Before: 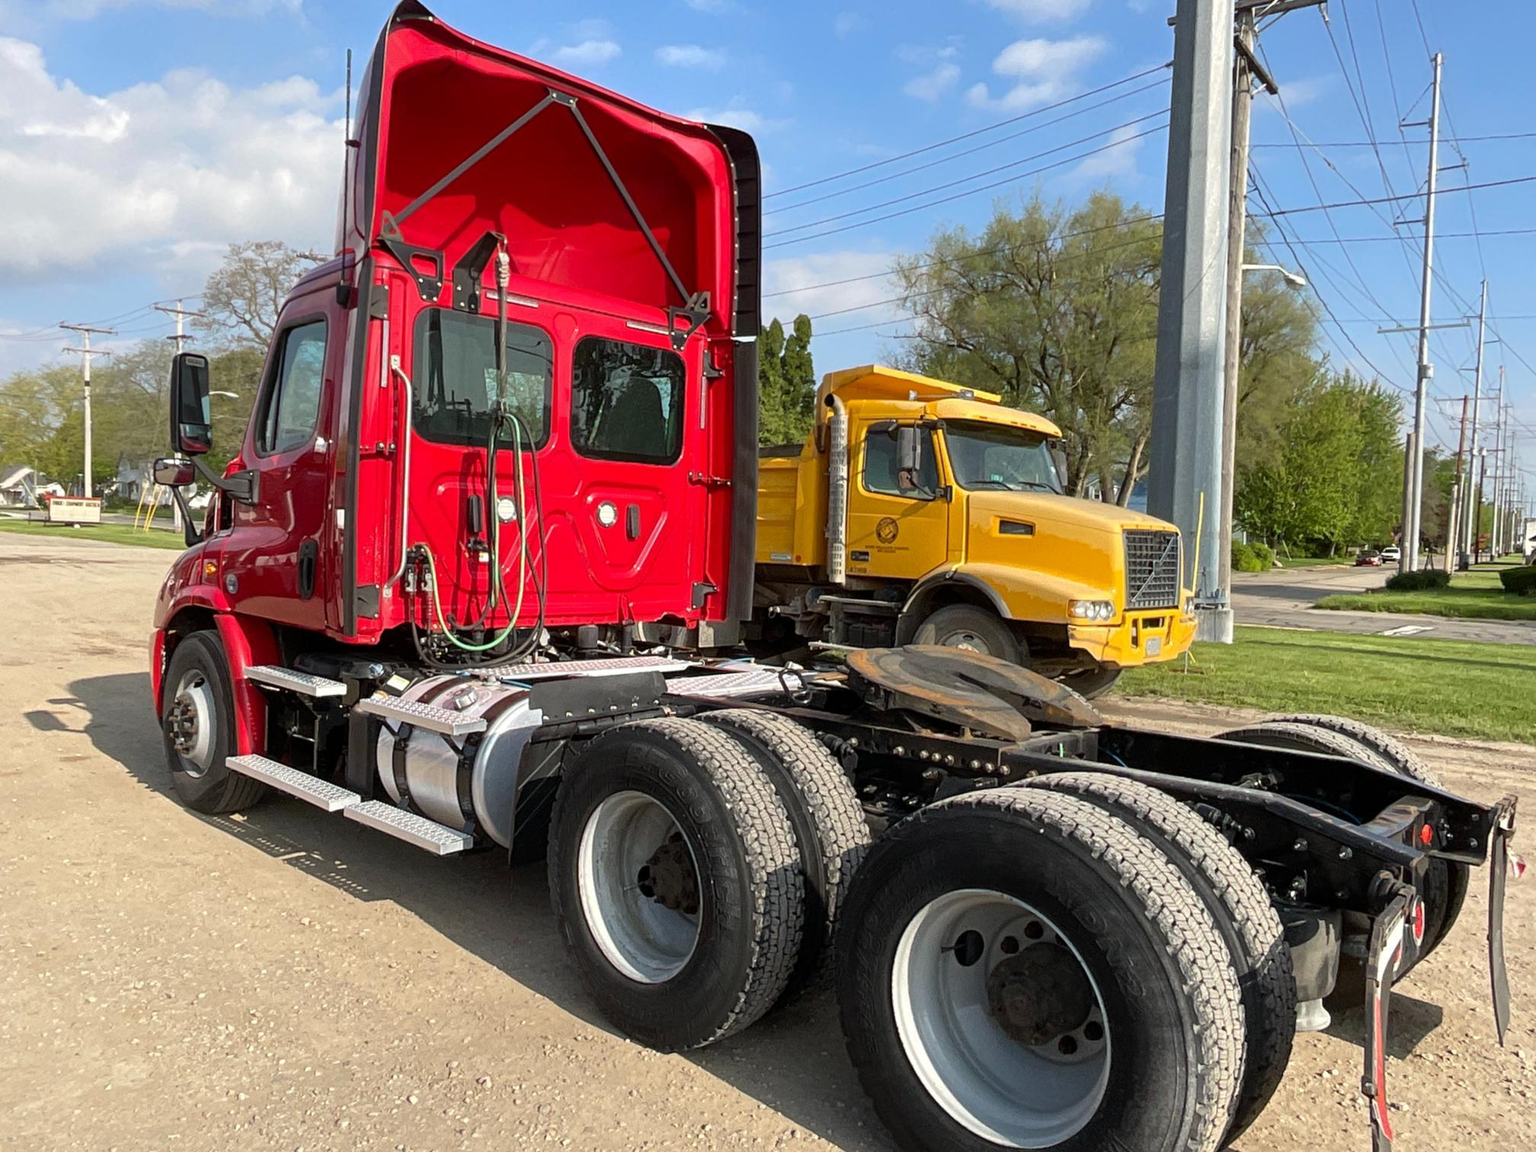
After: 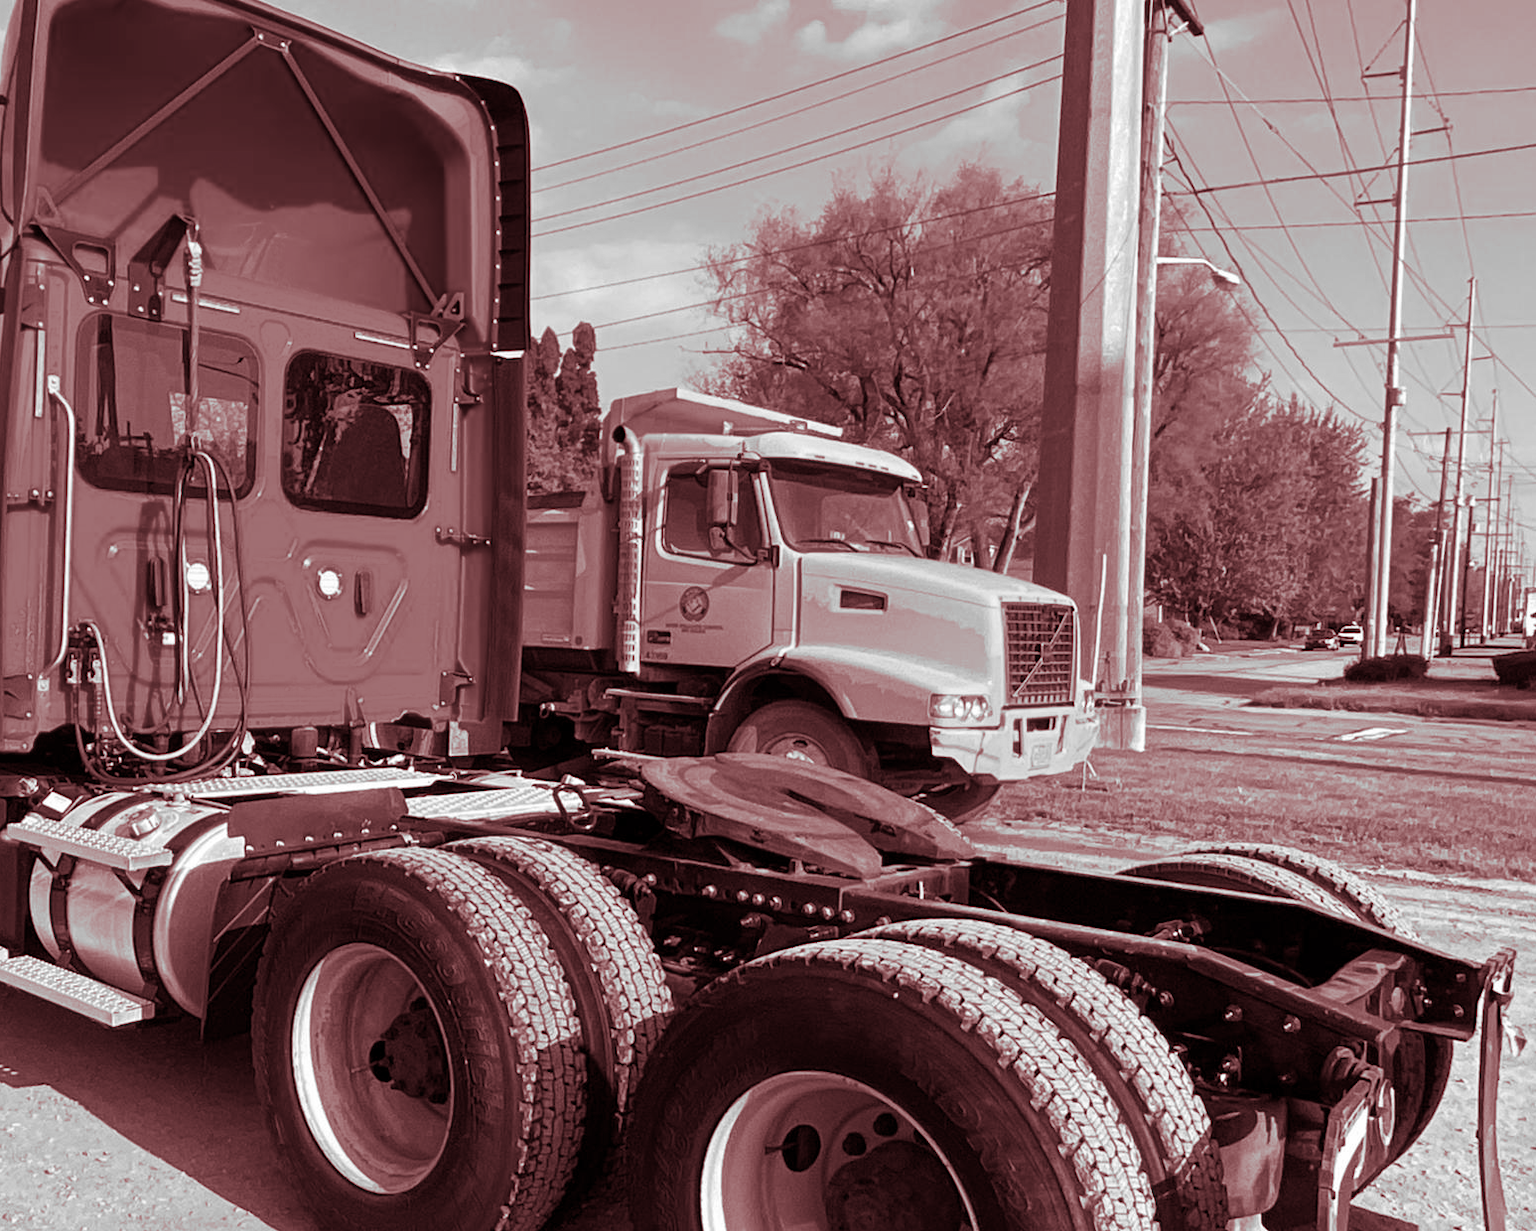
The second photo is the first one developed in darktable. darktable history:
rotate and perspective: crop left 0, crop top 0
crop: left 23.095%, top 5.827%, bottom 11.854%
split-toning: highlights › saturation 0, balance -61.83
color contrast: green-magenta contrast 0, blue-yellow contrast 0
